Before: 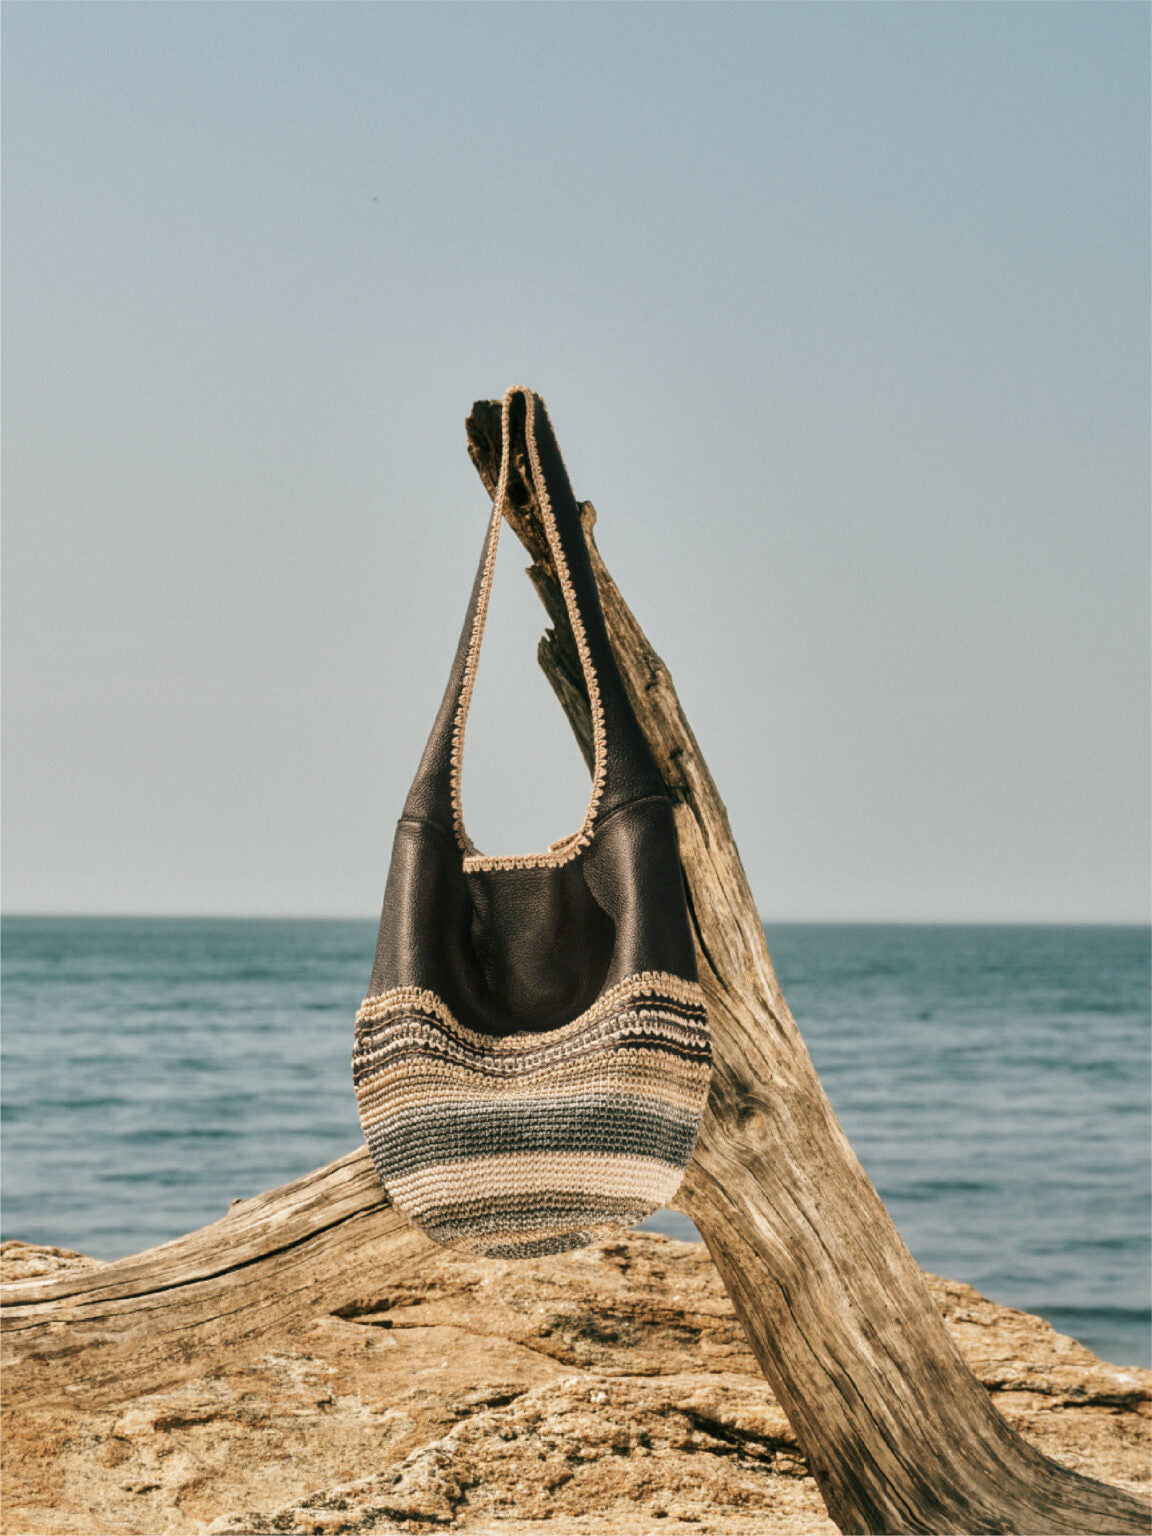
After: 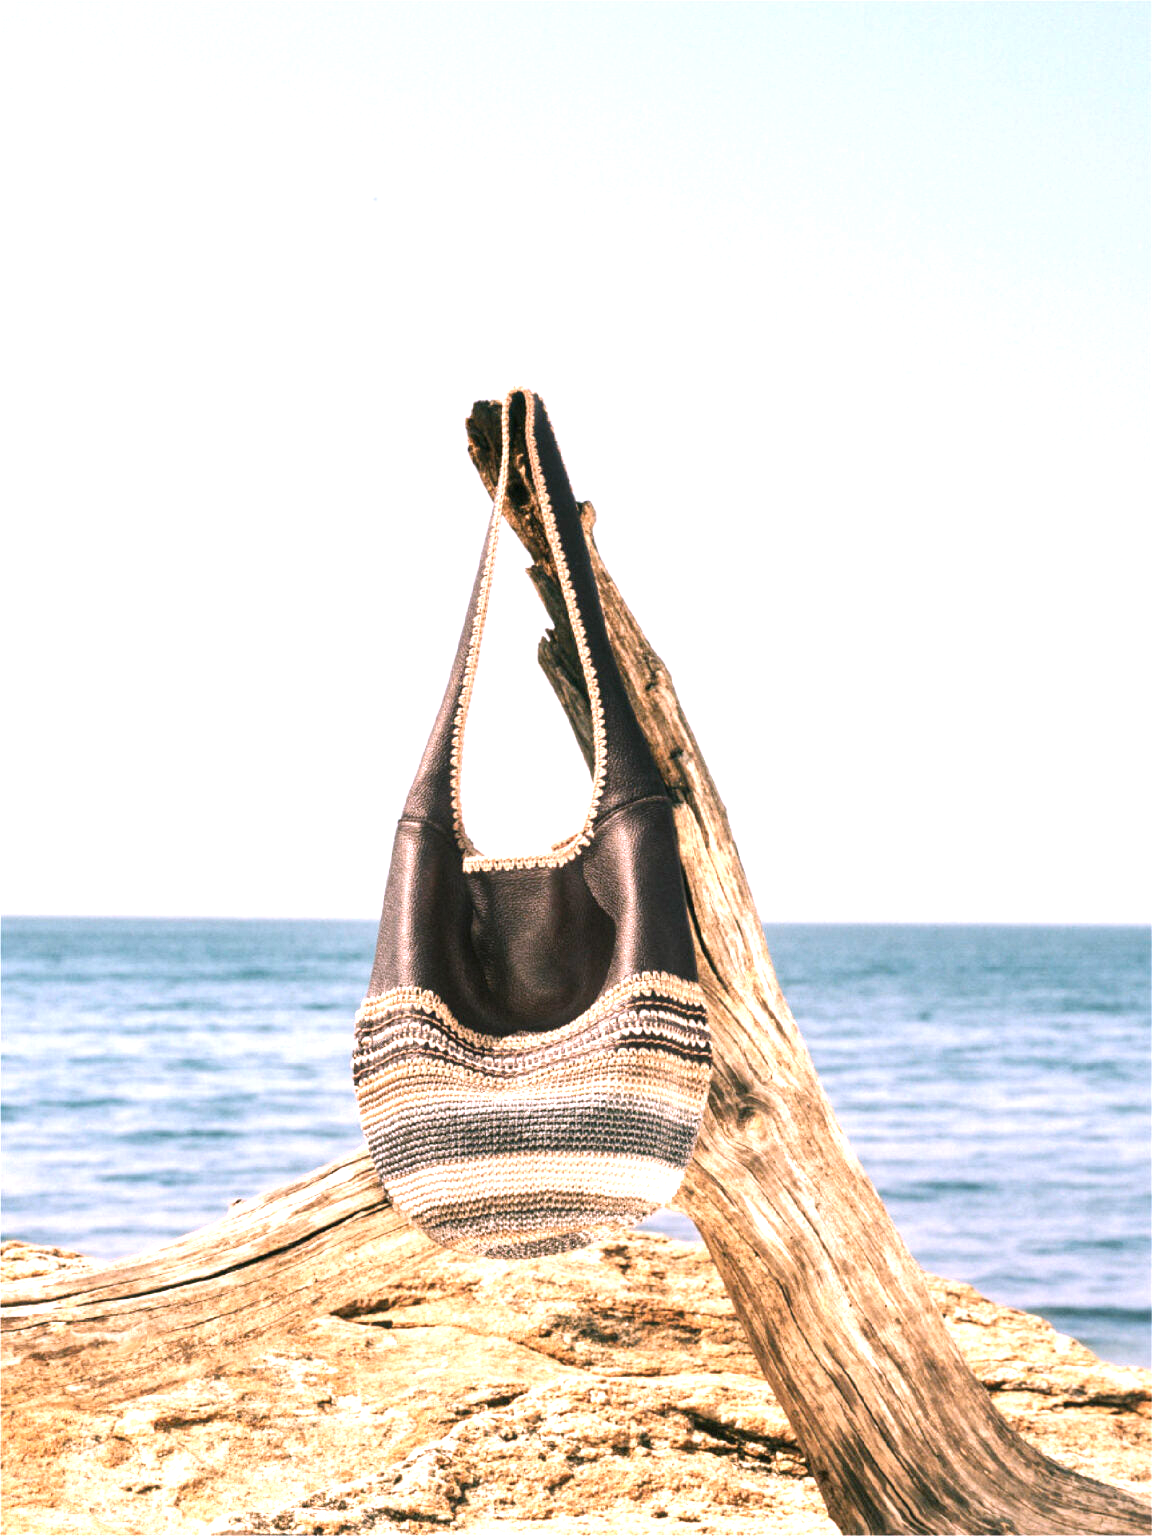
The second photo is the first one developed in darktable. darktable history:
white balance: red 1.066, blue 1.119
contrast brightness saturation: contrast 0.04, saturation 0.07
exposure: black level correction 0, exposure 1.2 EV, compensate exposure bias true, compensate highlight preservation false
